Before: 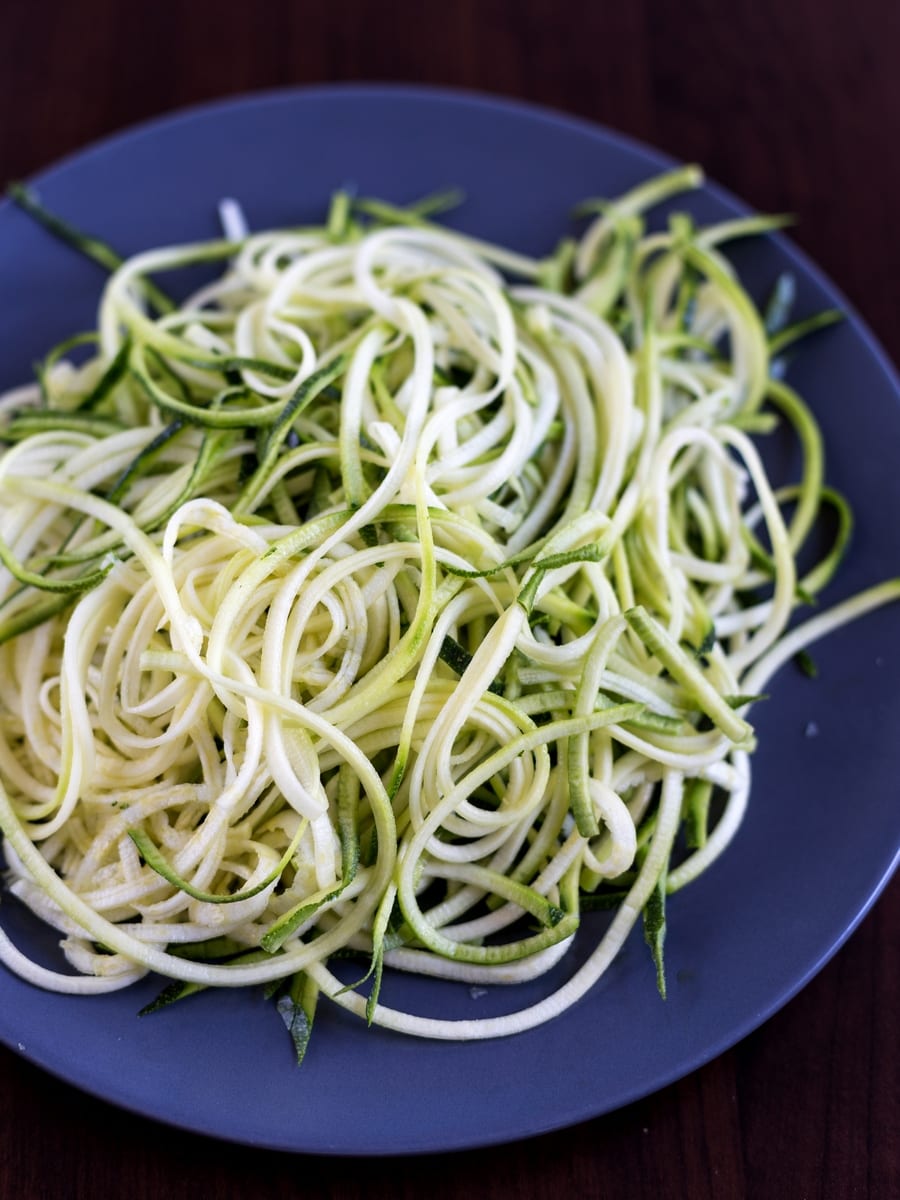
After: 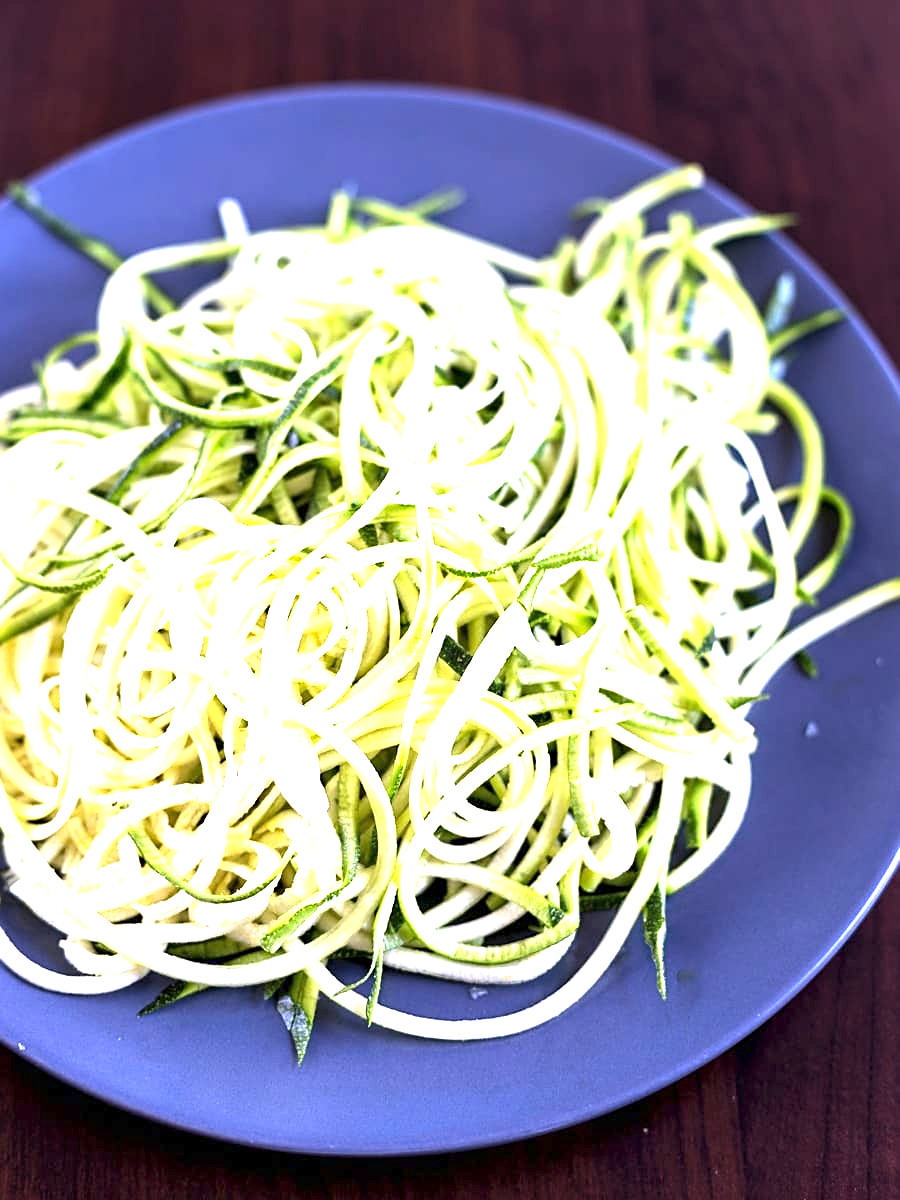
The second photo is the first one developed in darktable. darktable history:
sharpen: on, module defaults
exposure: exposure 2.003 EV, compensate highlight preservation false
